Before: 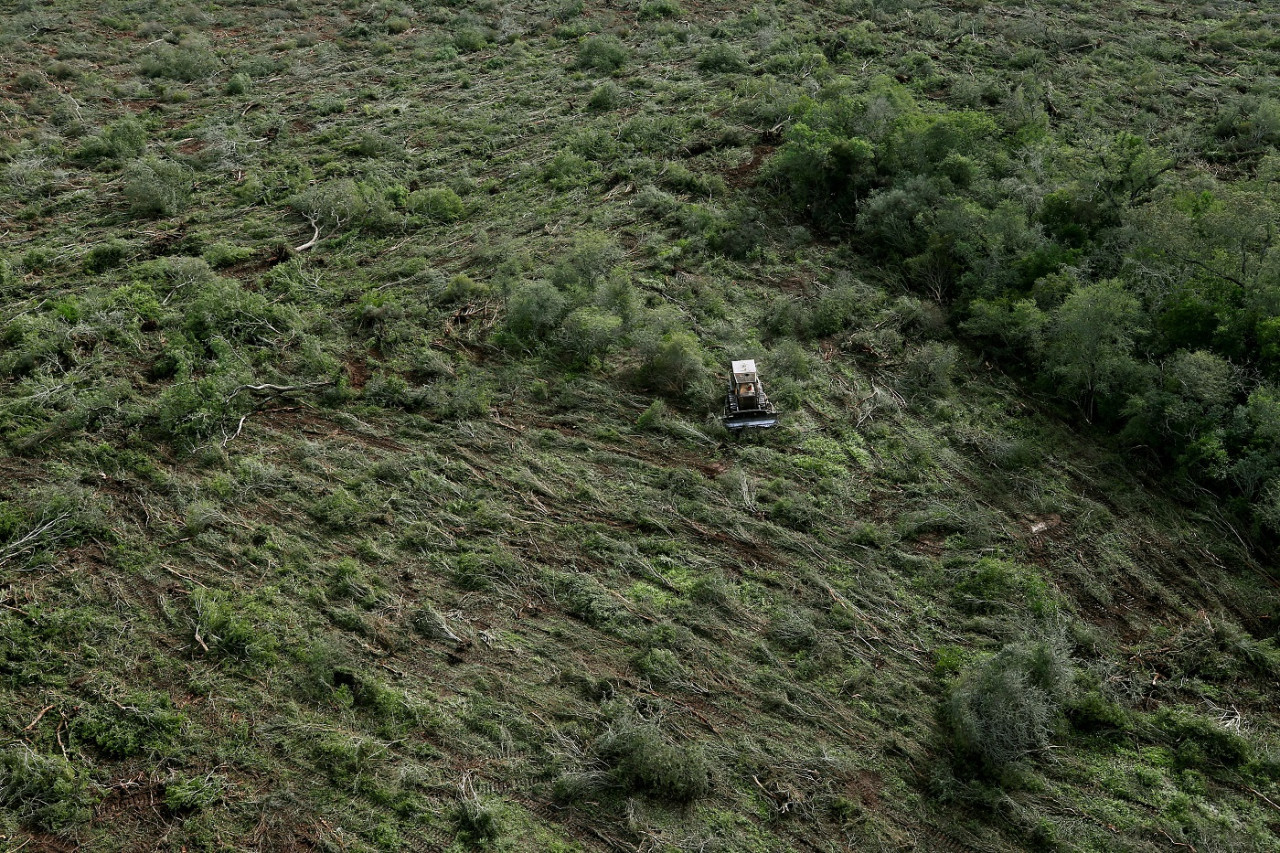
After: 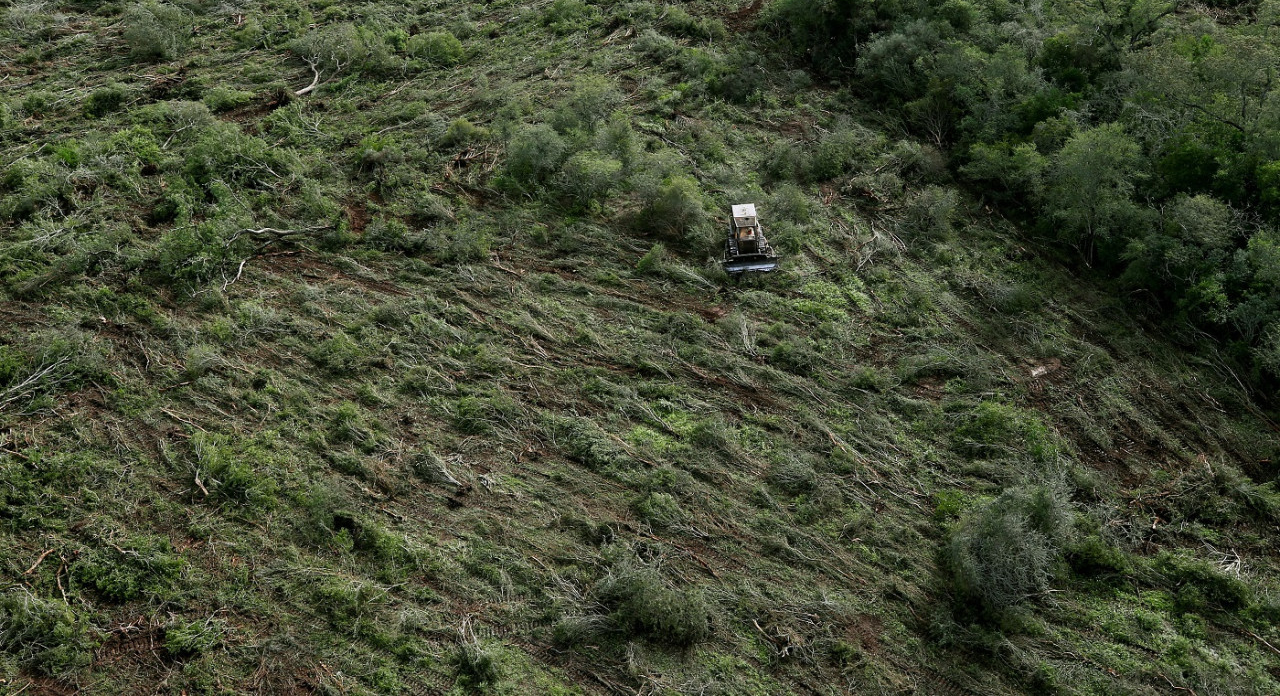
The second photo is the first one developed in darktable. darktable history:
crop and rotate: top 18.402%
